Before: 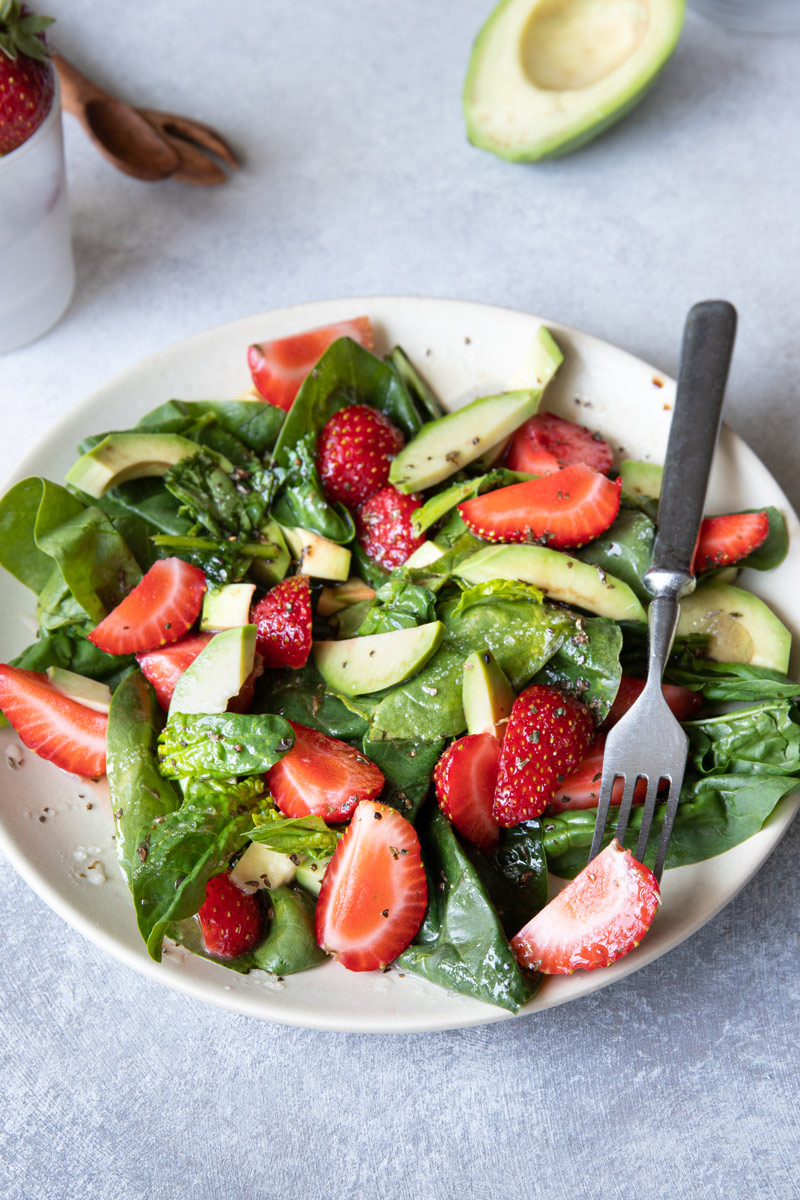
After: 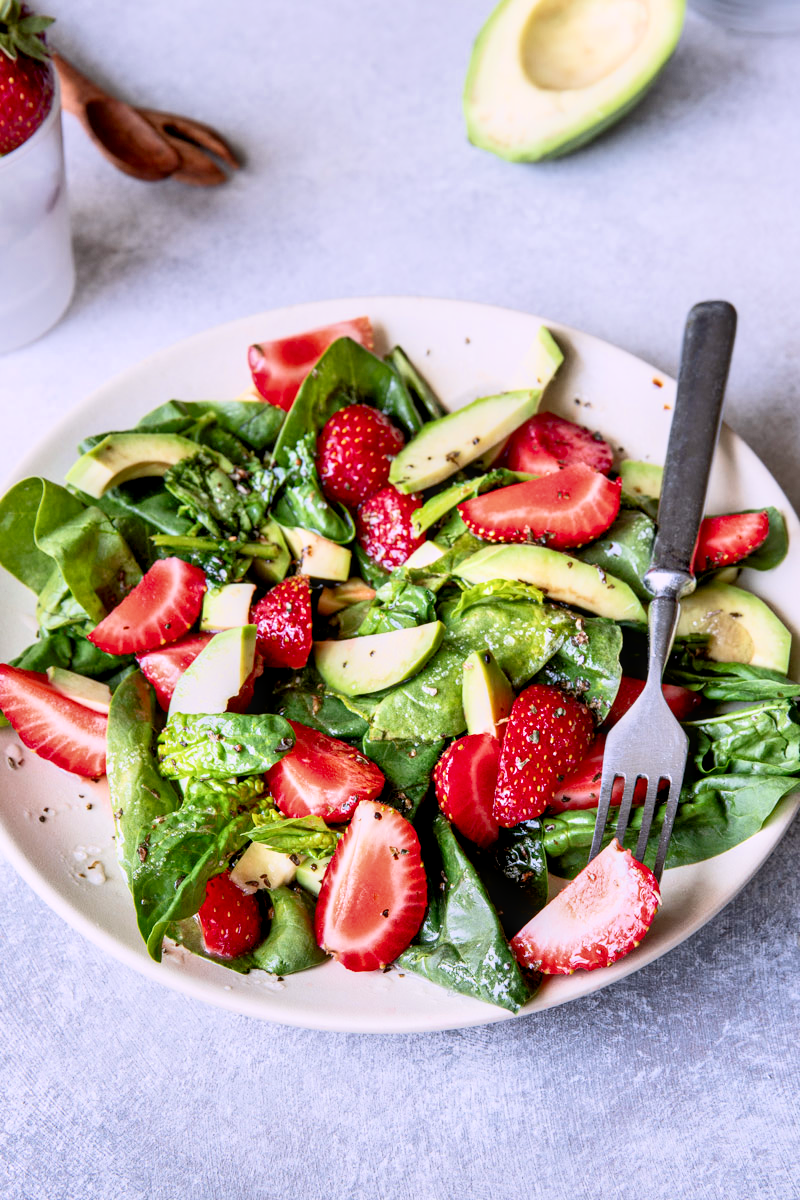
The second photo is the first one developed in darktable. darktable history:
exposure: exposure 0.24 EV, compensate highlight preservation false
local contrast: detail 130%
contrast brightness saturation: contrast 0.132, brightness -0.226, saturation 0.142
color zones: mix 31.85%
color balance rgb: shadows lift › chroma 1.006%, shadows lift › hue 31.51°, highlights gain › chroma 2.022%, highlights gain › hue 291.64°, linear chroma grading › shadows -2.461%, linear chroma grading › highlights -13.901%, linear chroma grading › global chroma -9.841%, linear chroma grading › mid-tones -9.9%, perceptual saturation grading › global saturation 14.614%, perceptual brilliance grading › global brilliance 12.423%
filmic rgb: black relative exposure -7.65 EV, white relative exposure 4.56 EV, hardness 3.61, contrast 1.258, color science v6 (2022)
tone equalizer: -7 EV 0.161 EV, -6 EV 0.635 EV, -5 EV 1.16 EV, -4 EV 1.3 EV, -3 EV 1.18 EV, -2 EV 0.6 EV, -1 EV 0.161 EV
